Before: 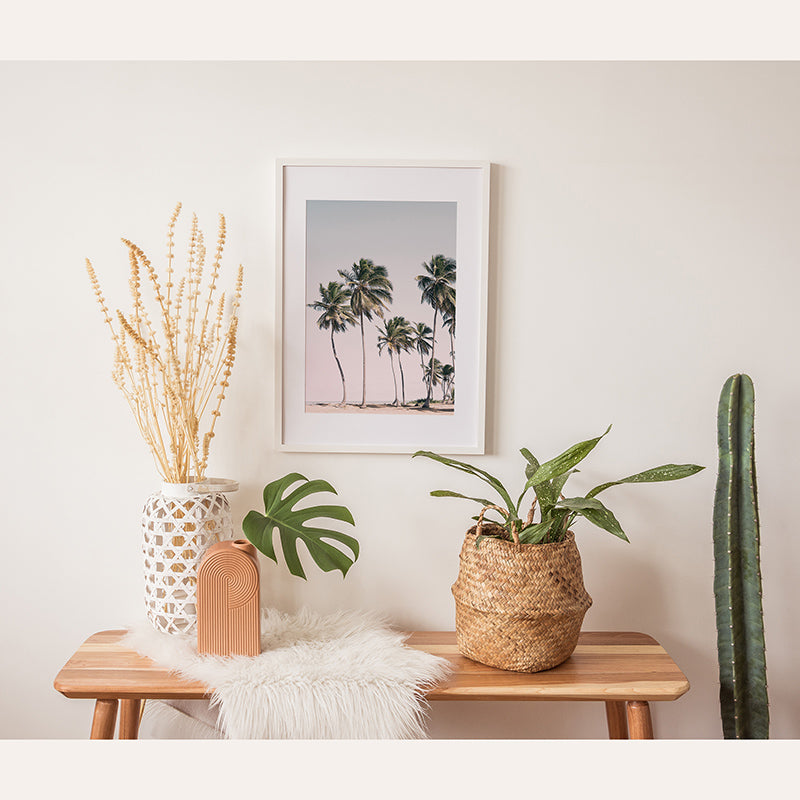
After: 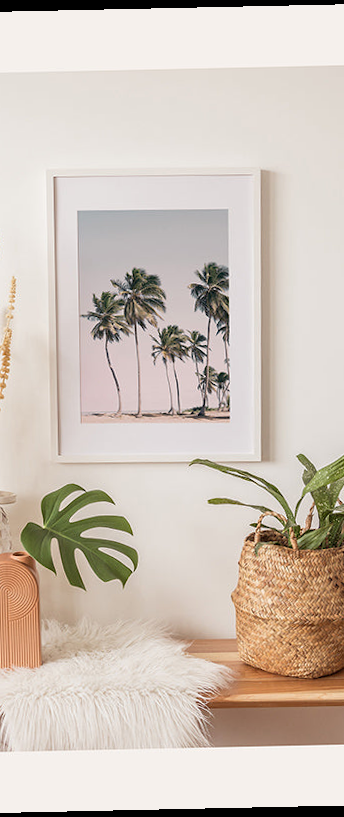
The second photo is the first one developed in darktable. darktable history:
rotate and perspective: rotation -1.24°, automatic cropping off
crop: left 28.583%, right 29.231%
